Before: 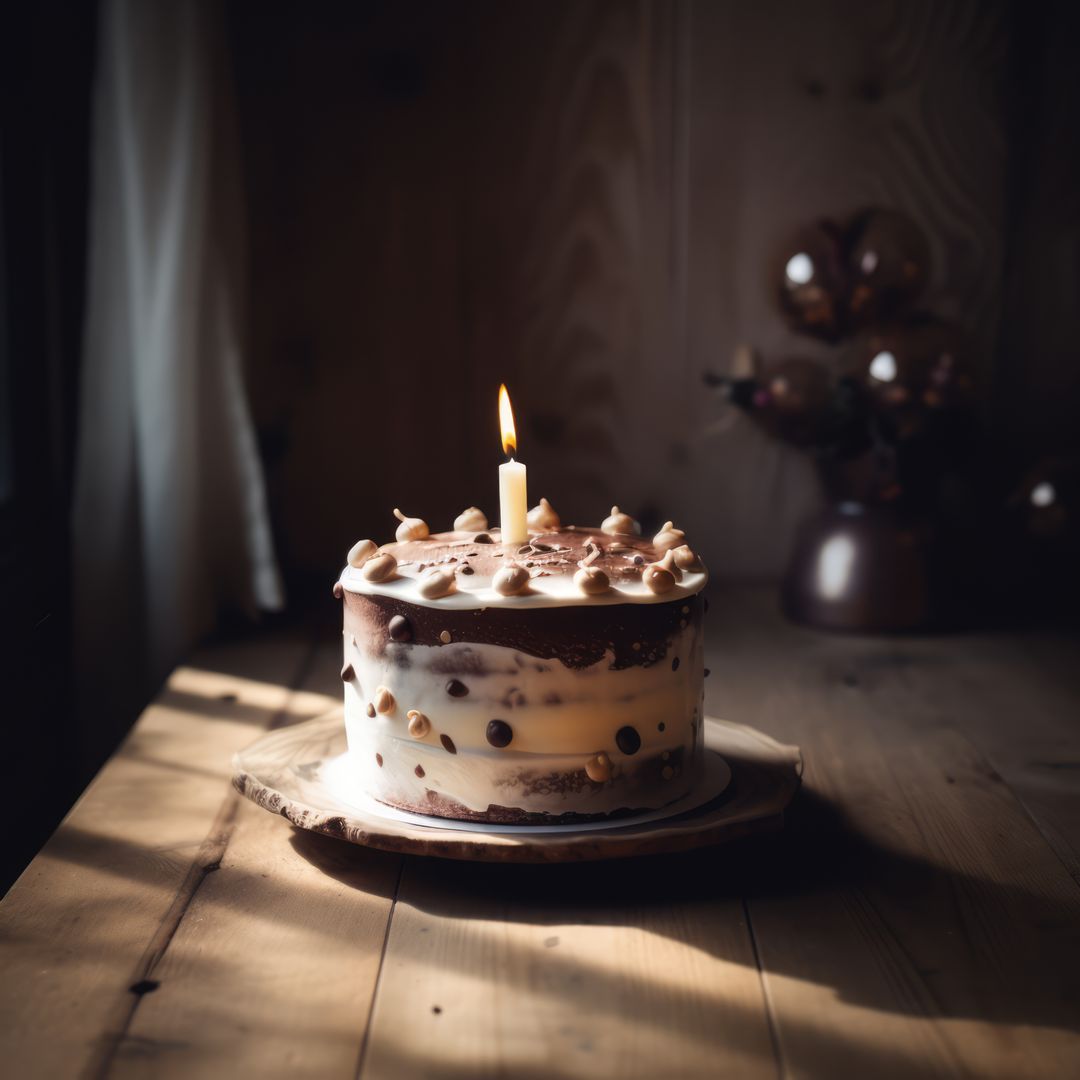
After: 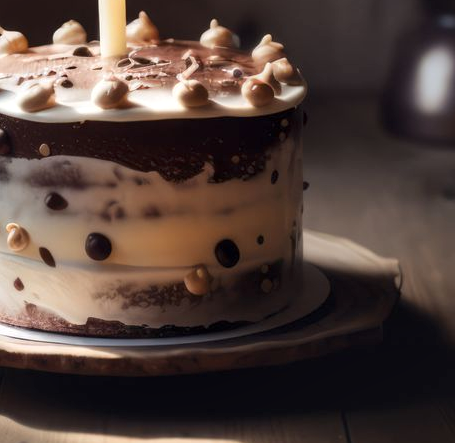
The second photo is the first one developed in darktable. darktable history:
fill light: on, module defaults
crop: left 37.221%, top 45.169%, right 20.63%, bottom 13.777%
local contrast: mode bilateral grid, contrast 20, coarseness 50, detail 141%, midtone range 0.2
